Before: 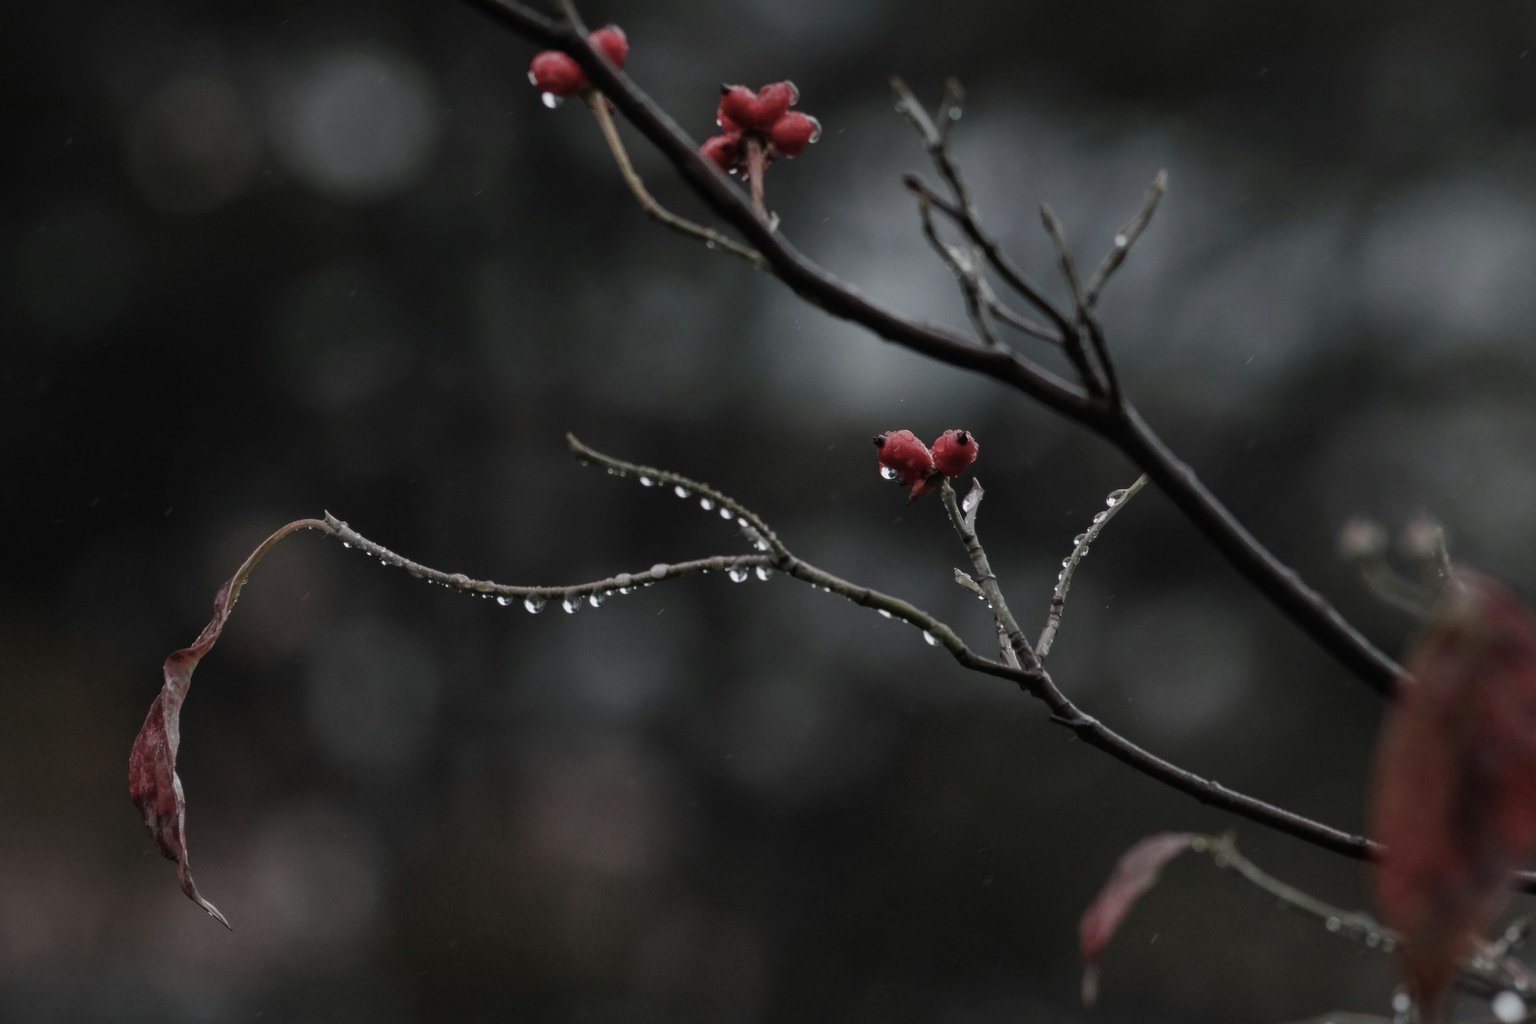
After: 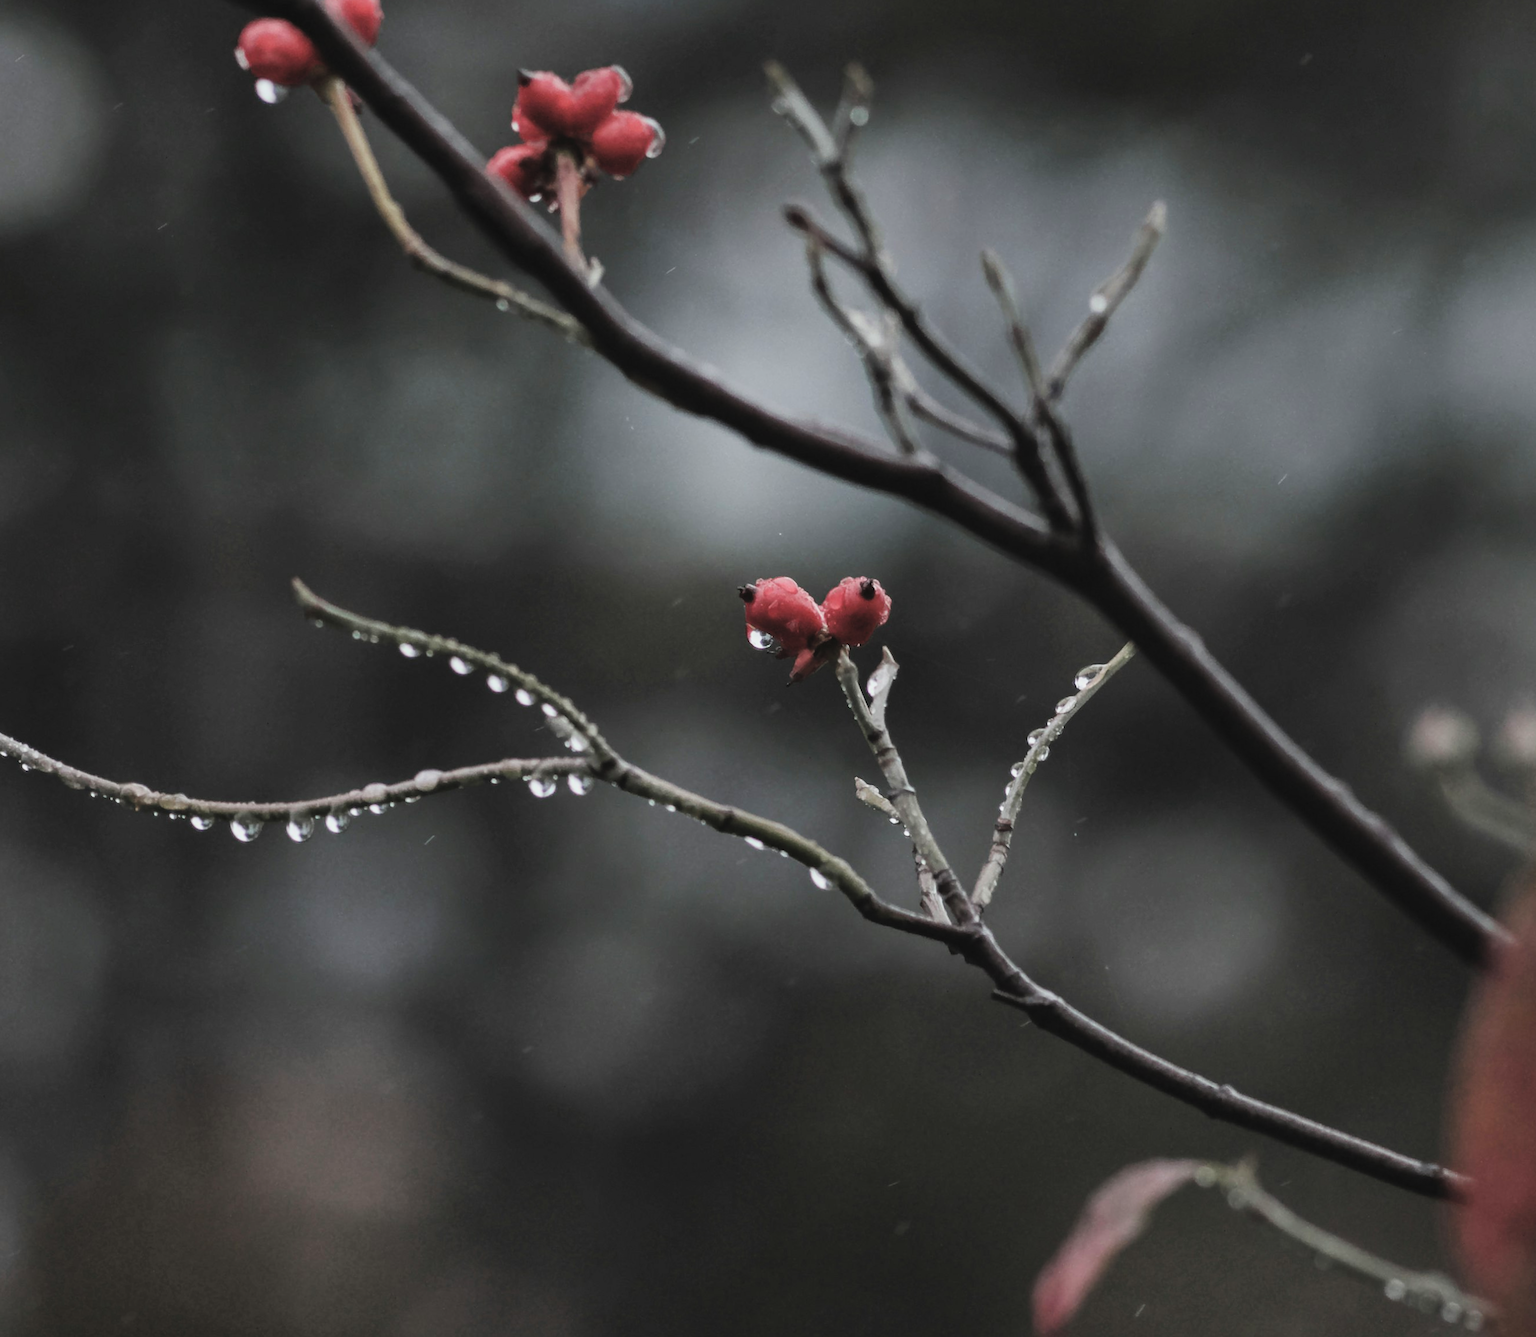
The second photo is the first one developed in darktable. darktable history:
crop and rotate: left 24.034%, top 2.838%, right 6.406%, bottom 6.299%
exposure: black level correction -0.005, exposure 1 EV, compensate highlight preservation false
filmic rgb: black relative exposure -7.82 EV, white relative exposure 4.29 EV, hardness 3.86, color science v6 (2022)
rotate and perspective: rotation 0.174°, lens shift (vertical) 0.013, lens shift (horizontal) 0.019, shear 0.001, automatic cropping original format, crop left 0.007, crop right 0.991, crop top 0.016, crop bottom 0.997
